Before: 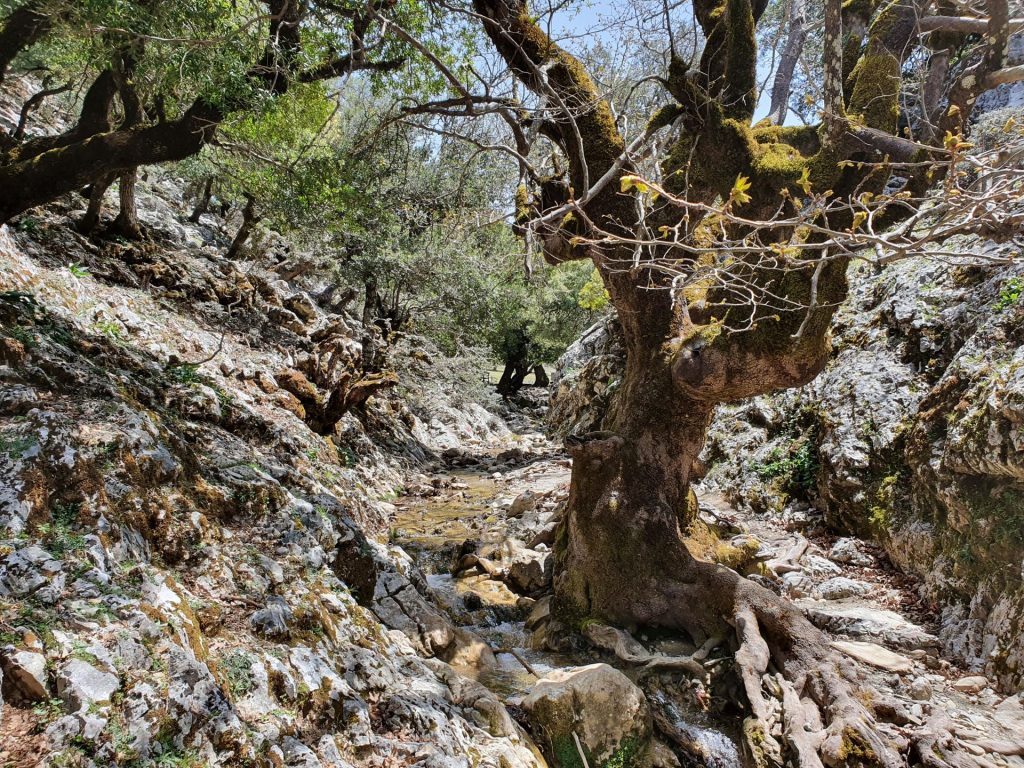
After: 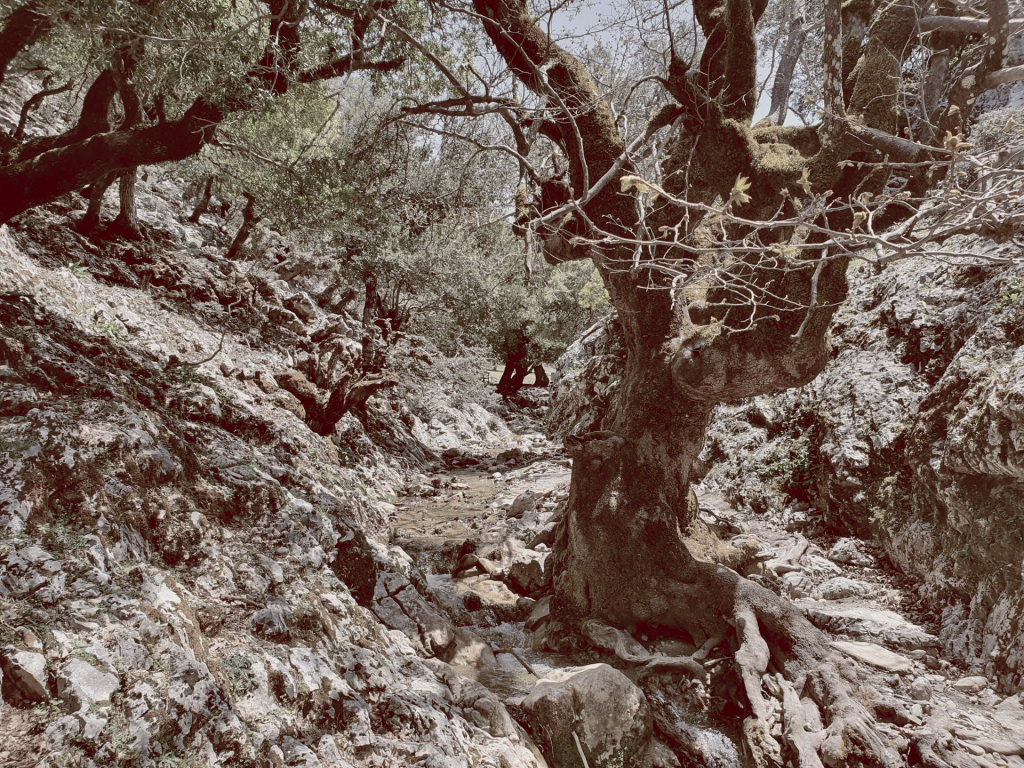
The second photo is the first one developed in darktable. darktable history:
color balance rgb: shadows lift › luminance 1%, shadows lift › chroma 0.2%, shadows lift › hue 20°, power › luminance 1%, power › chroma 0.4%, power › hue 34°, highlights gain › luminance 0.8%, highlights gain › chroma 0.4%, highlights gain › hue 44°, global offset › chroma 0.4%, global offset › hue 34°, white fulcrum 0.08 EV, linear chroma grading › shadows -7%, linear chroma grading › highlights -7%, linear chroma grading › global chroma -10%, linear chroma grading › mid-tones -8%, perceptual saturation grading › global saturation -28%, perceptual saturation grading › highlights -20%, perceptual saturation grading › mid-tones -24%, perceptual saturation grading › shadows -24%, perceptual brilliance grading › global brilliance -1%, perceptual brilliance grading › highlights -1%, perceptual brilliance grading › mid-tones -1%, perceptual brilliance grading › shadows -1%, global vibrance -17%, contrast -6%
exposure: compensate highlight preservation false
